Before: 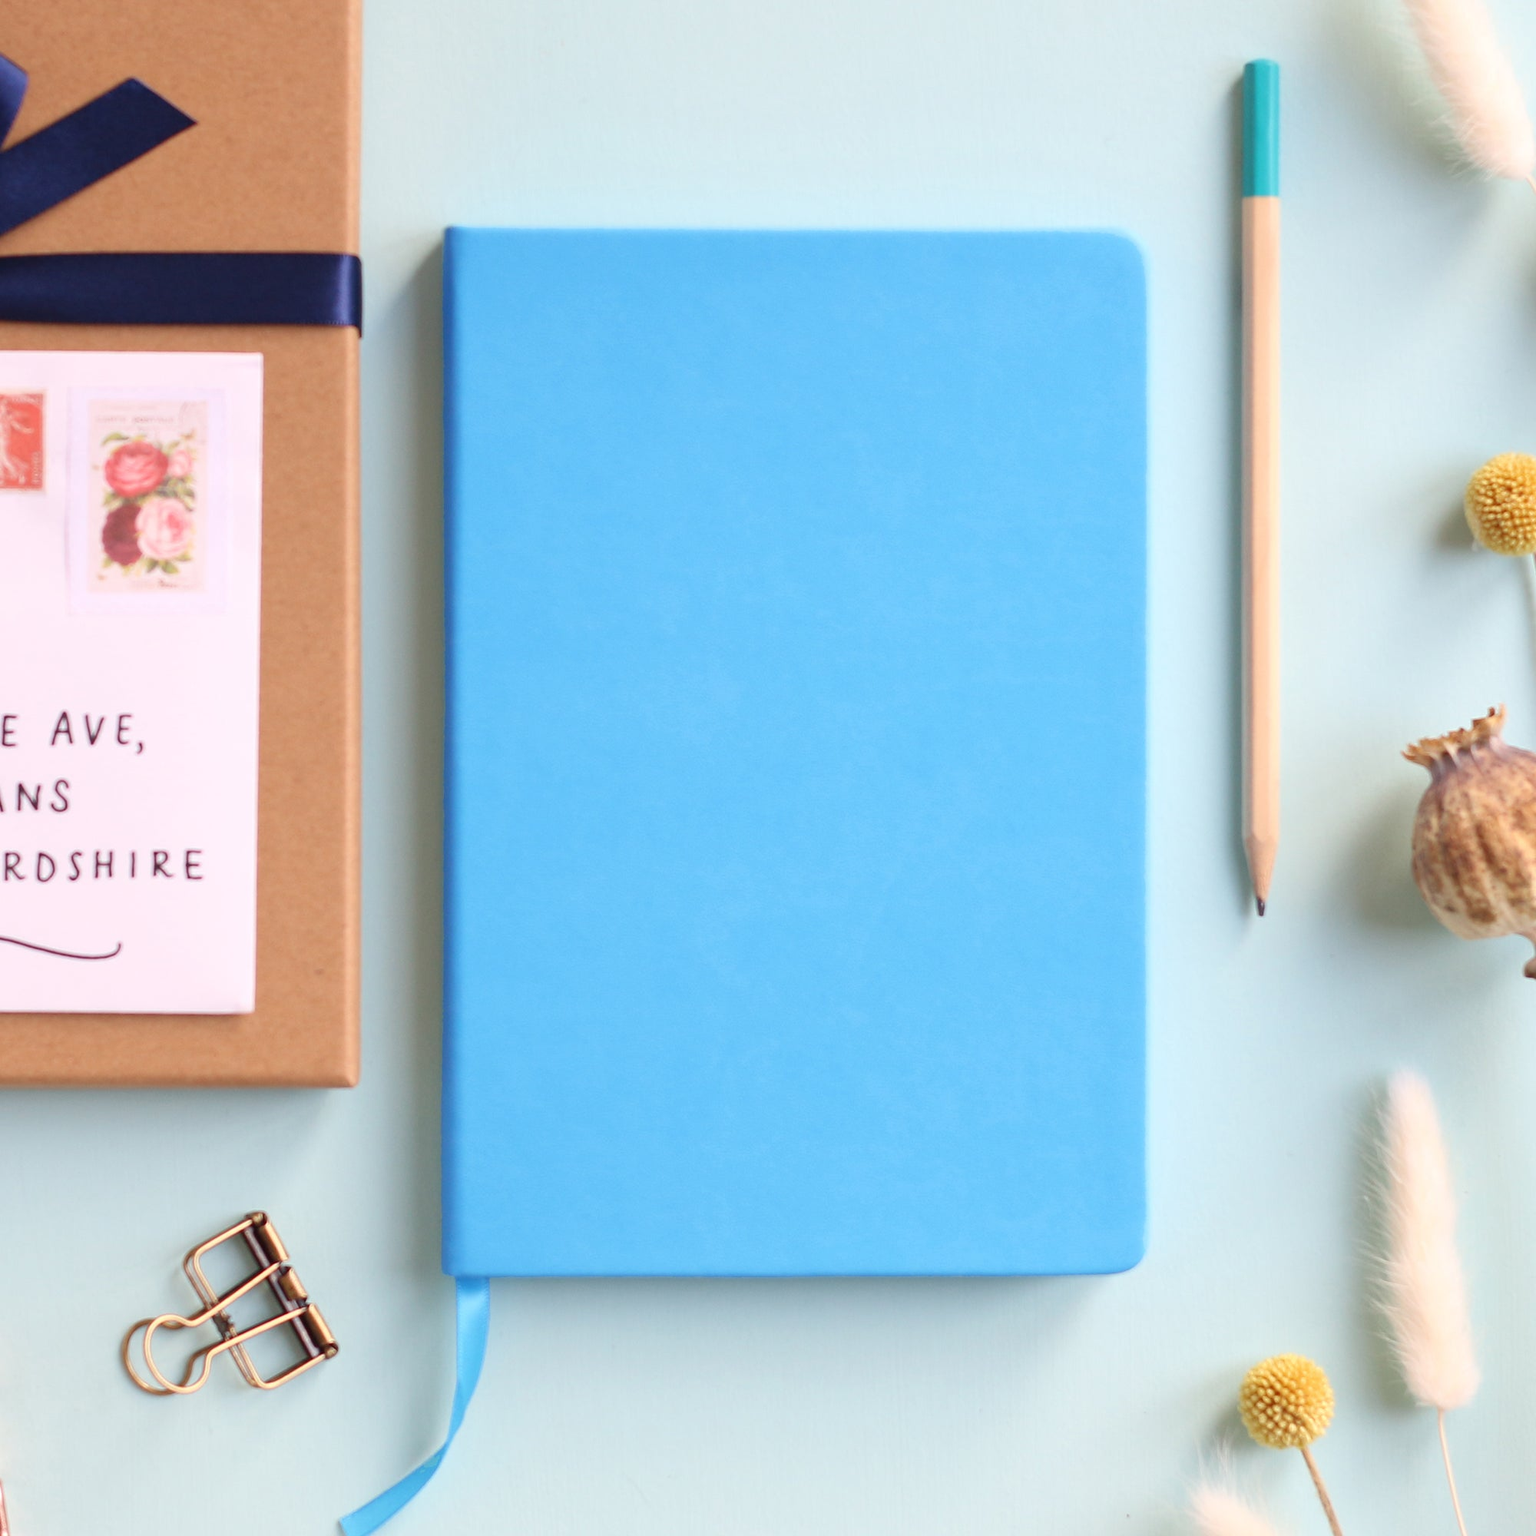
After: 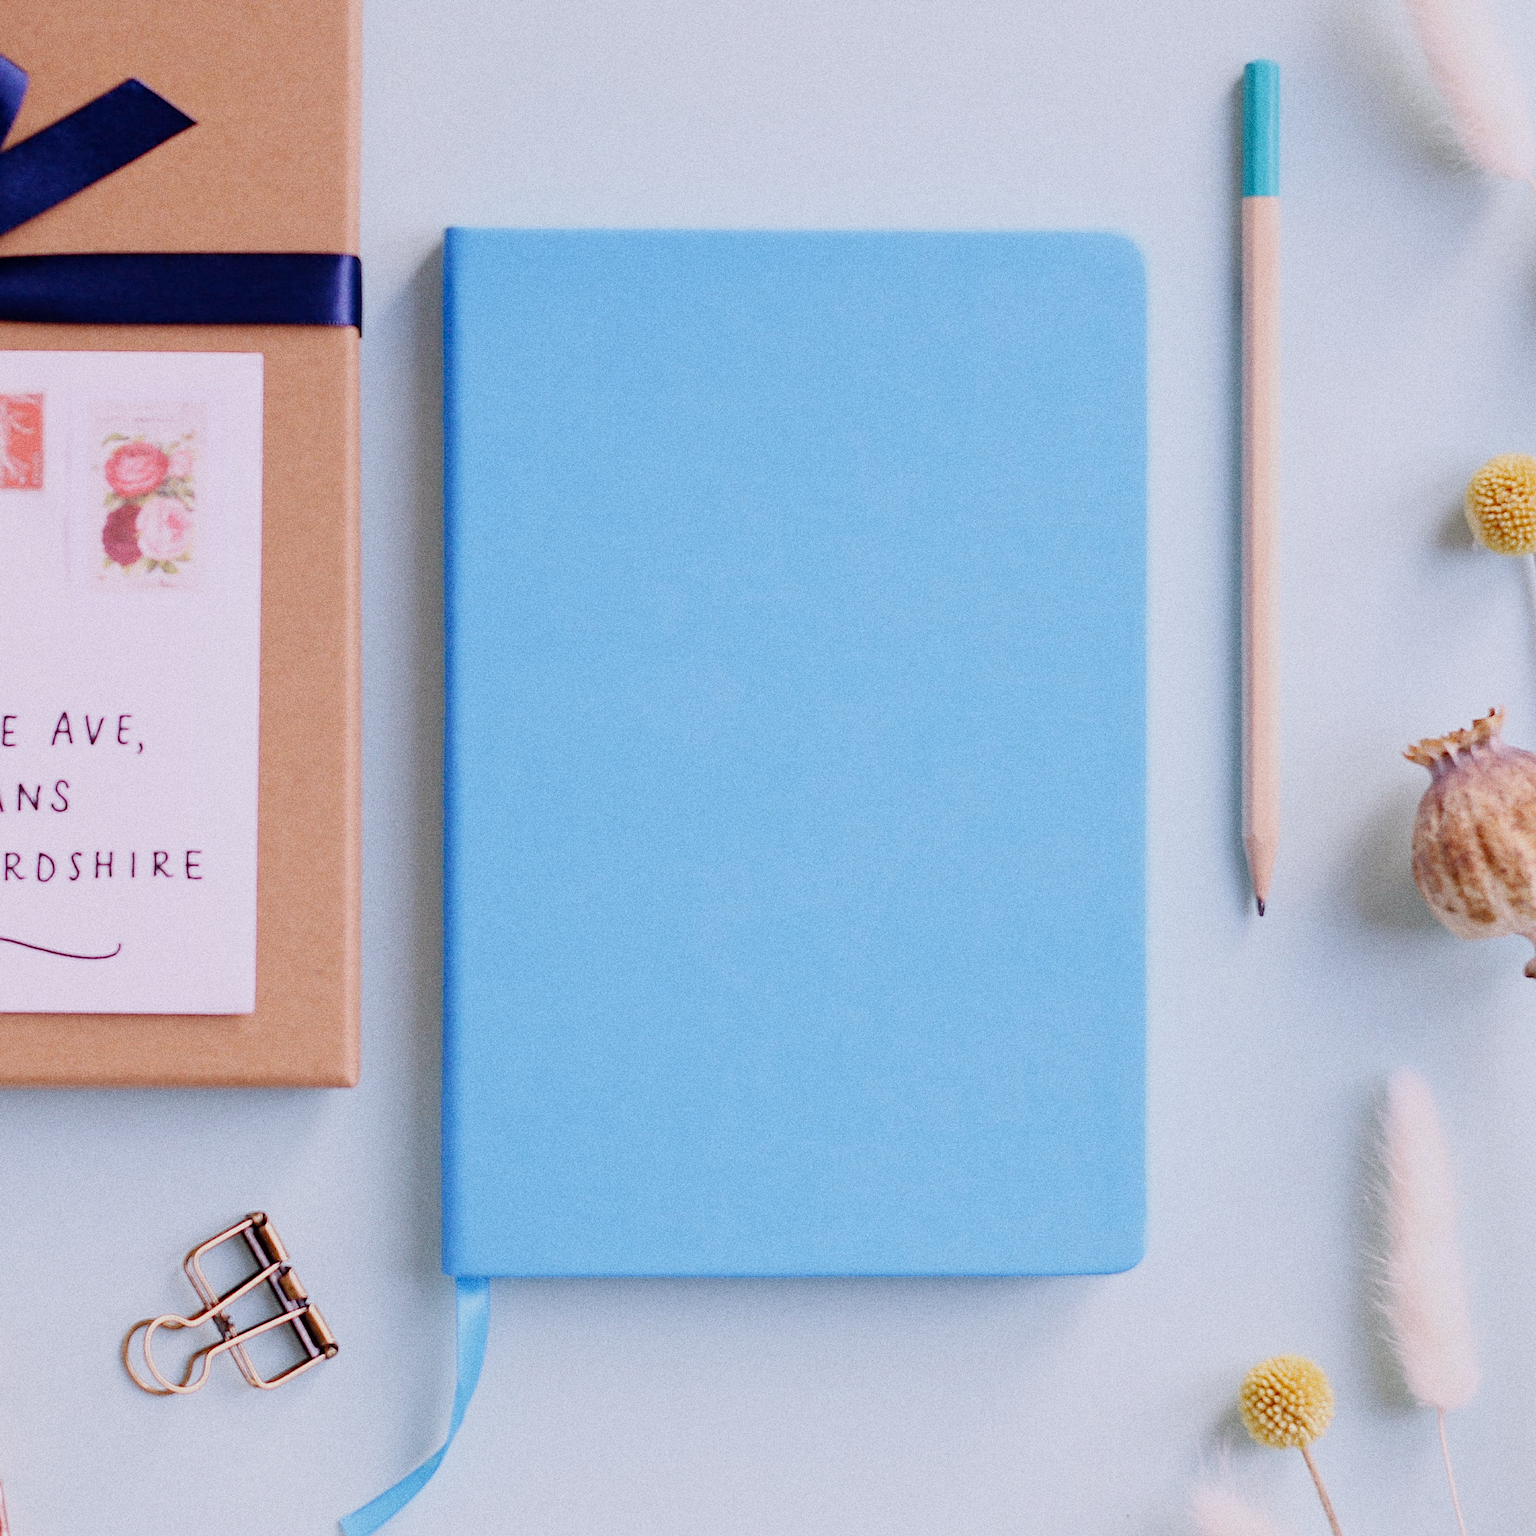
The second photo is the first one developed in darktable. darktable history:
white balance: red 1.042, blue 1.17
filmic rgb: middle gray luminance 30%, black relative exposure -9 EV, white relative exposure 7 EV, threshold 6 EV, target black luminance 0%, hardness 2.94, latitude 2.04%, contrast 0.963, highlights saturation mix 5%, shadows ↔ highlights balance 12.16%, add noise in highlights 0, preserve chrominance no, color science v3 (2019), use custom middle-gray values true, iterations of high-quality reconstruction 0, contrast in highlights soft, enable highlight reconstruction true
haze removal: strength 0.12, distance 0.25, compatibility mode true, adaptive false
sharpen: on, module defaults
exposure: exposure 0.6 EV, compensate highlight preservation false
grain: coarseness 0.09 ISO, strength 40%
tone curve: curves: ch0 [(0, 0) (0.003, 0.003) (0.011, 0.012) (0.025, 0.026) (0.044, 0.047) (0.069, 0.073) (0.1, 0.105) (0.136, 0.143) (0.177, 0.187) (0.224, 0.237) (0.277, 0.293) (0.335, 0.354) (0.399, 0.422) (0.468, 0.495) (0.543, 0.574) (0.623, 0.659) (0.709, 0.749) (0.801, 0.846) (0.898, 0.932) (1, 1)], preserve colors none
